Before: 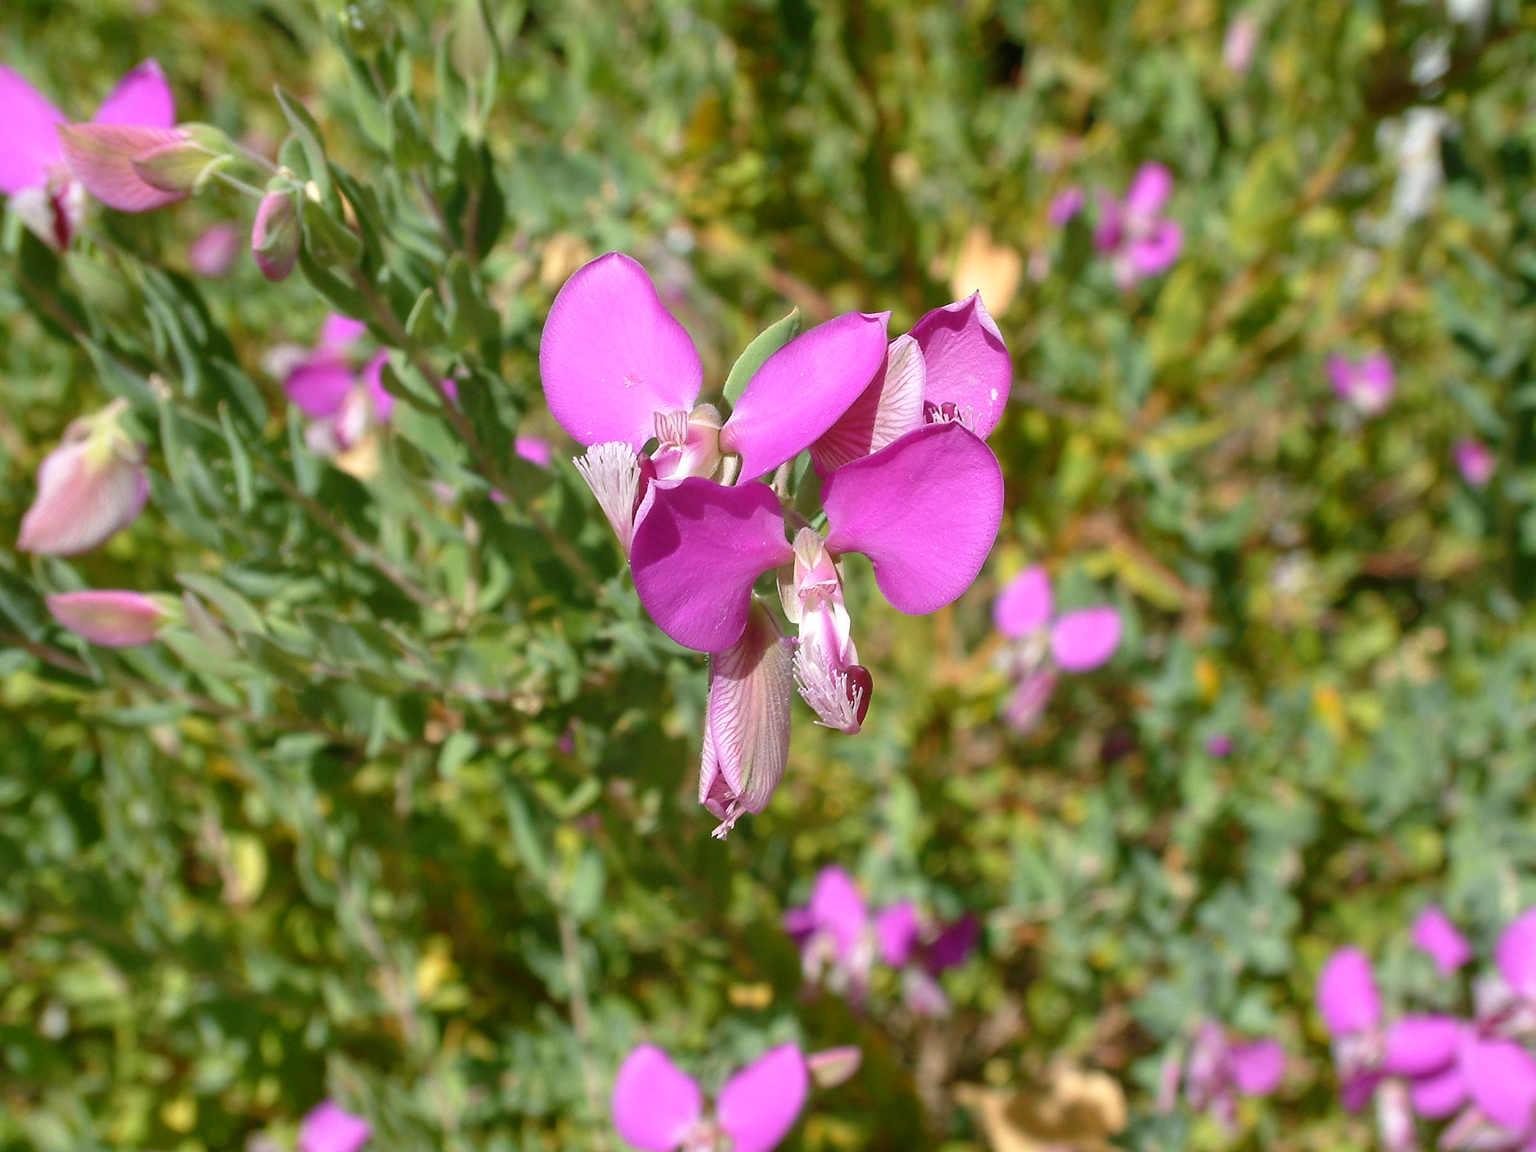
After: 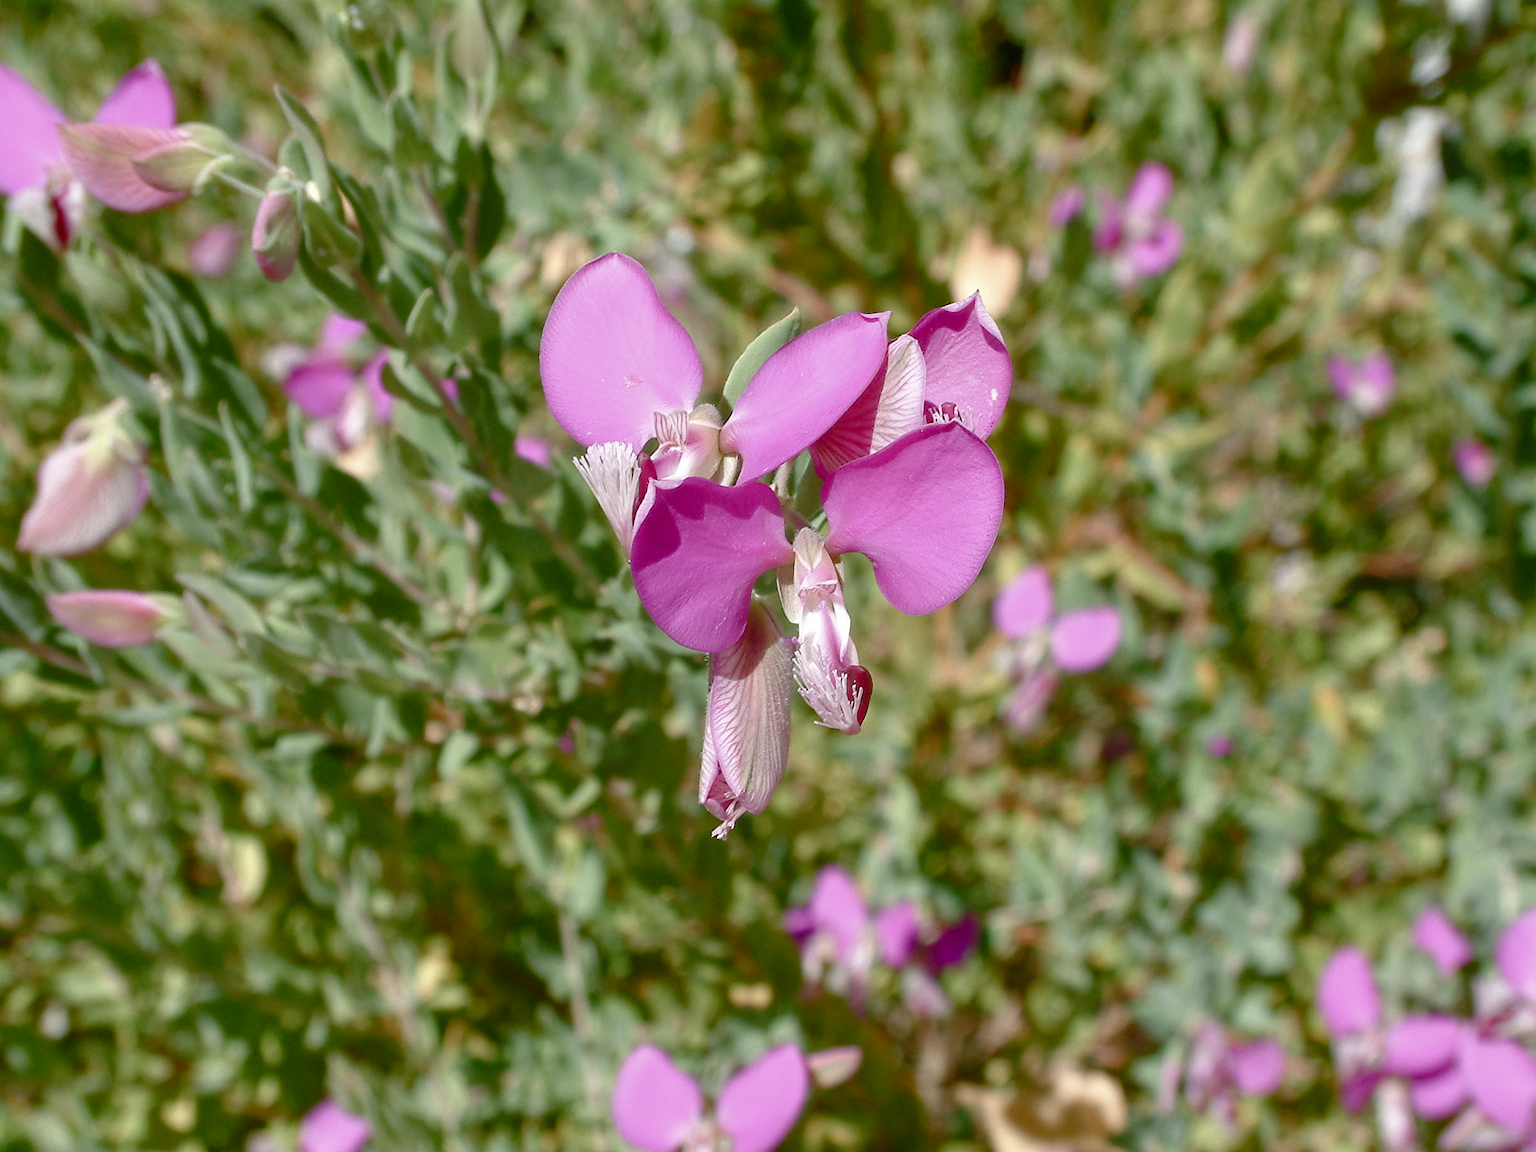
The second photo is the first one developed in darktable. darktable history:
exposure: black level correction 0, compensate highlight preservation false
color balance rgb: power › hue 206.29°, linear chroma grading › shadows -1.91%, linear chroma grading › highlights -13.904%, linear chroma grading › global chroma -9.402%, linear chroma grading › mid-tones -10.275%, perceptual saturation grading › global saturation 20%, perceptual saturation grading › highlights -50.345%, perceptual saturation grading › shadows 30.81%
